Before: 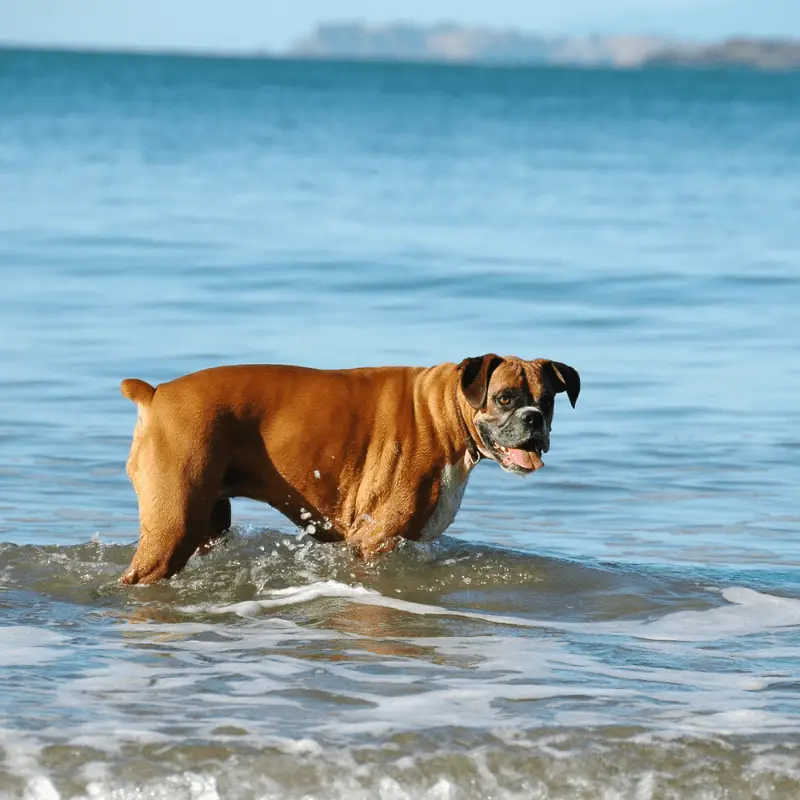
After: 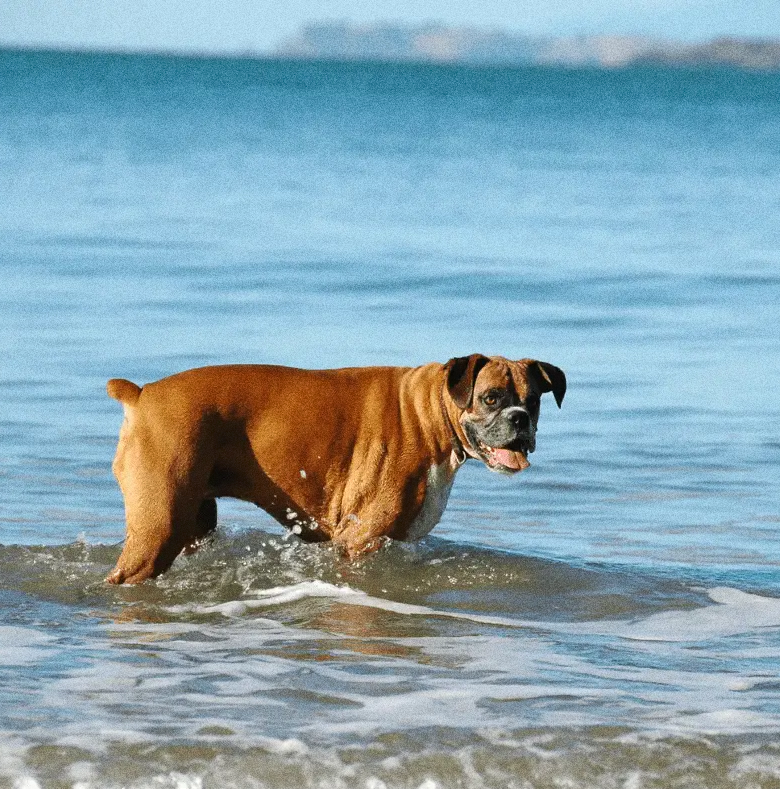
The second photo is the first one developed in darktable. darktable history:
grain: coarseness 0.09 ISO, strength 40%
crop and rotate: left 1.774%, right 0.633%, bottom 1.28%
